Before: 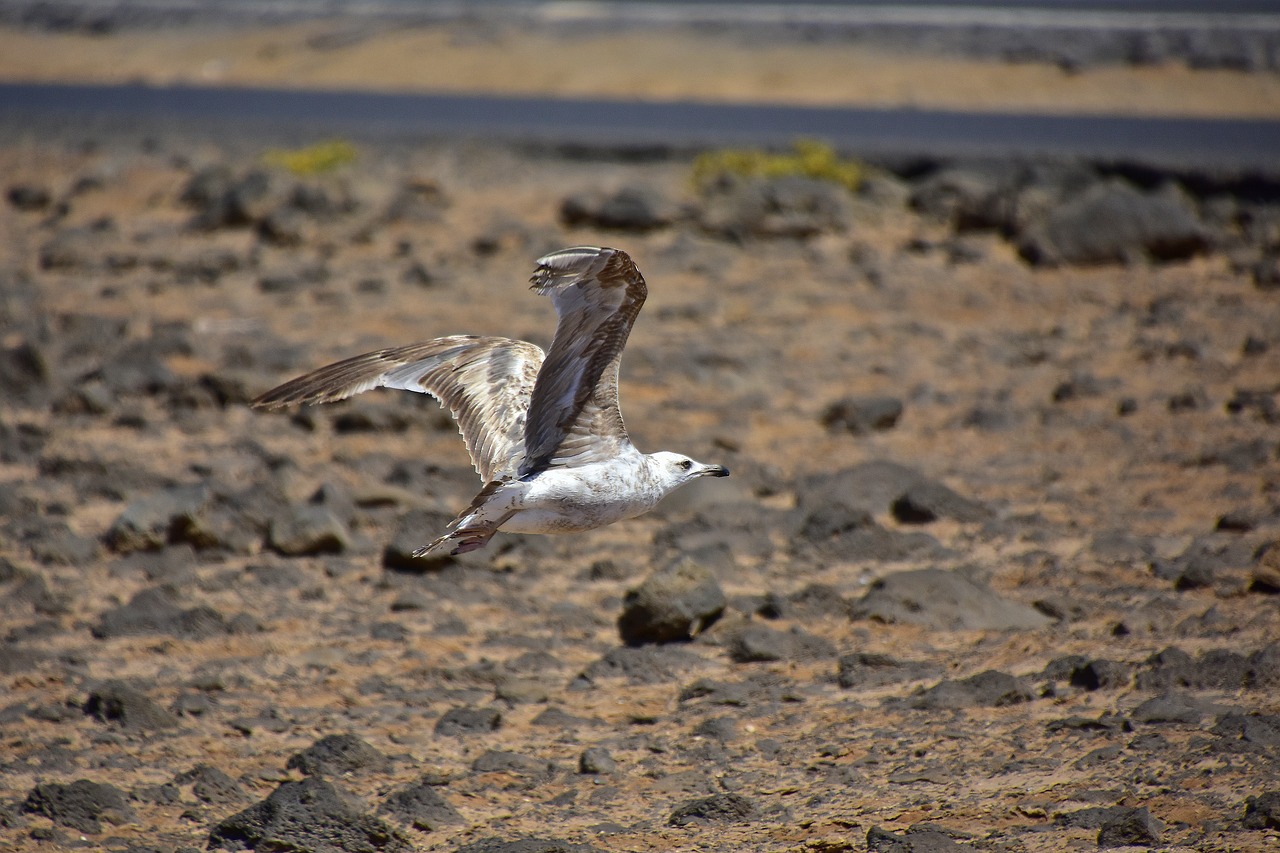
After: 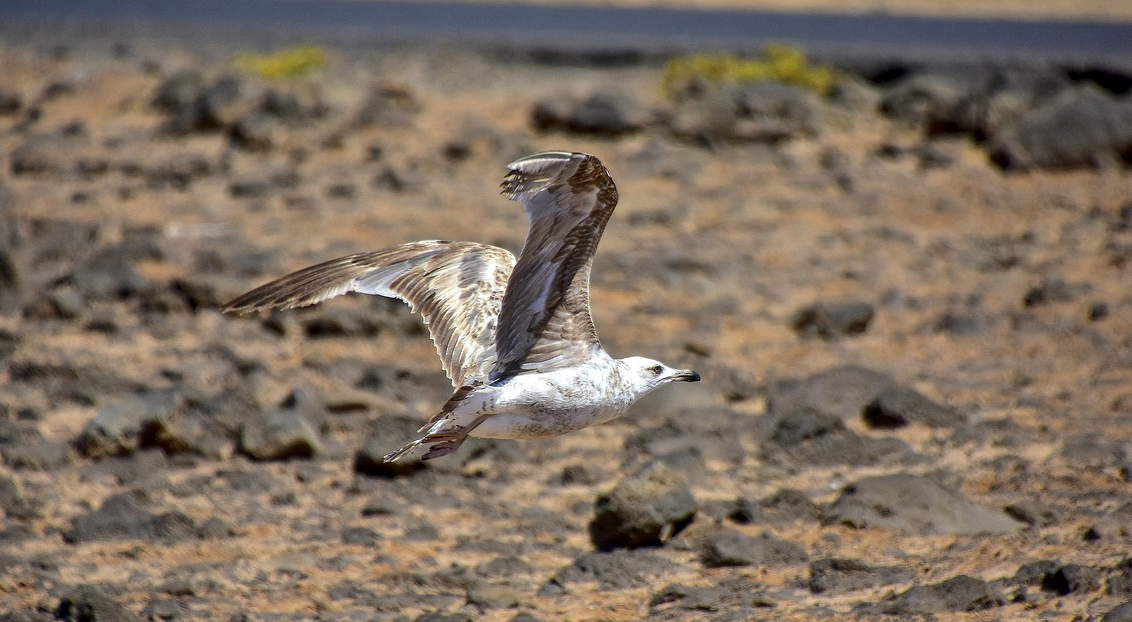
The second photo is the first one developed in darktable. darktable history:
crop and rotate: left 2.321%, top 11.291%, right 9.227%, bottom 15.712%
local contrast: detail 130%
contrast brightness saturation: contrast 0.03, brightness 0.055, saturation 0.125
